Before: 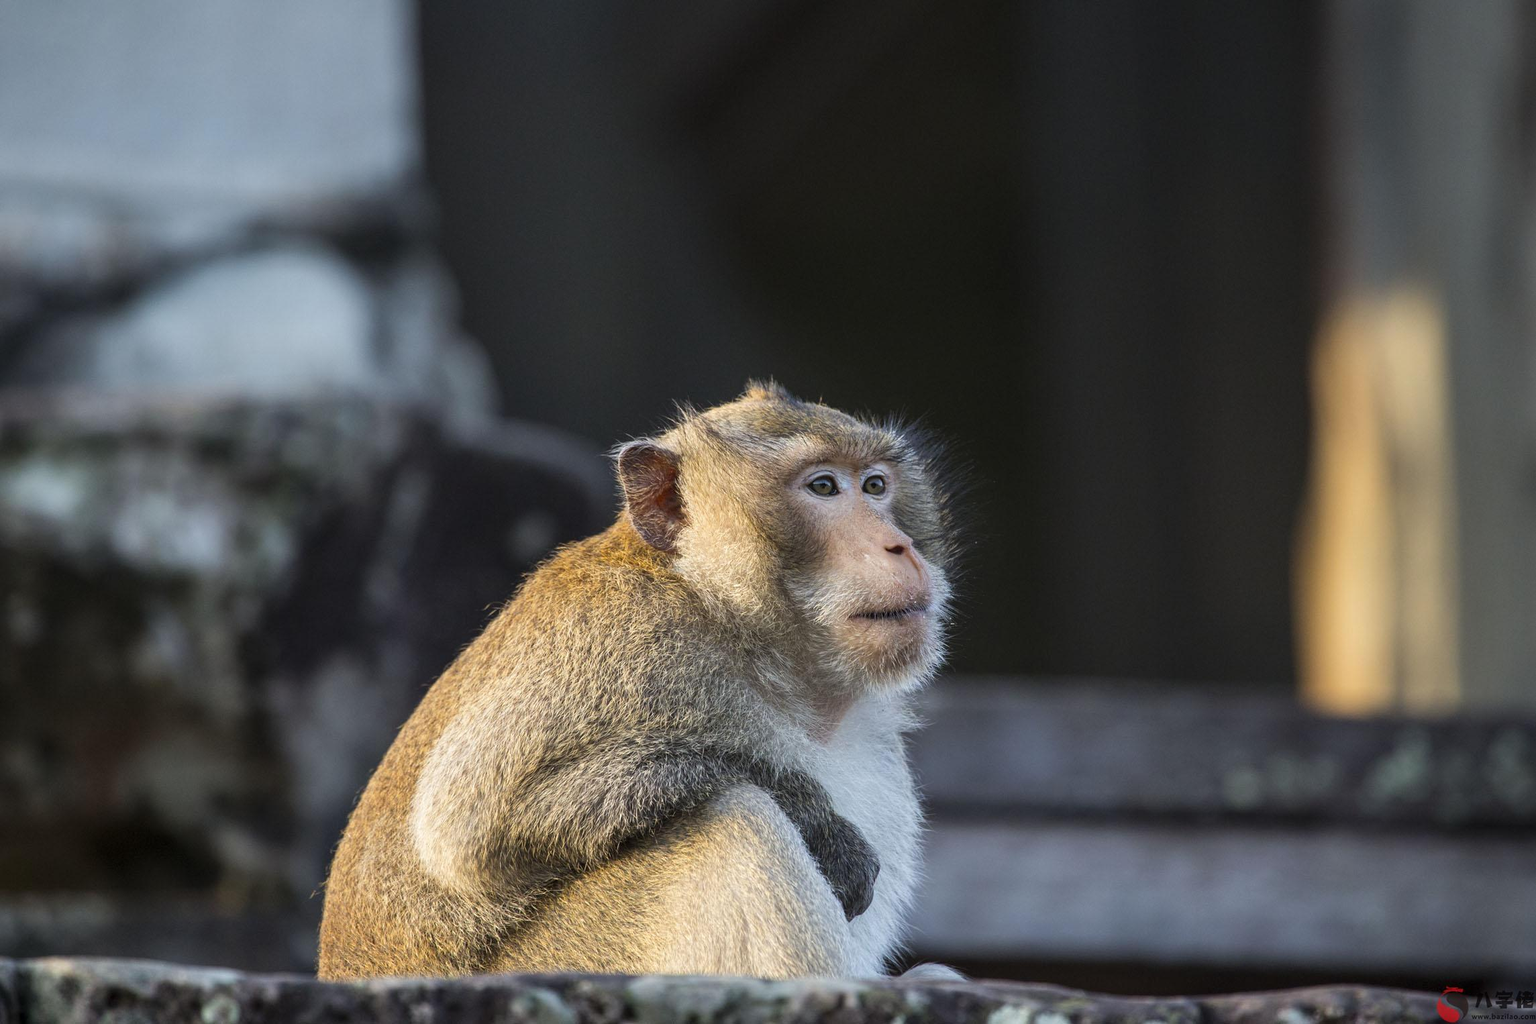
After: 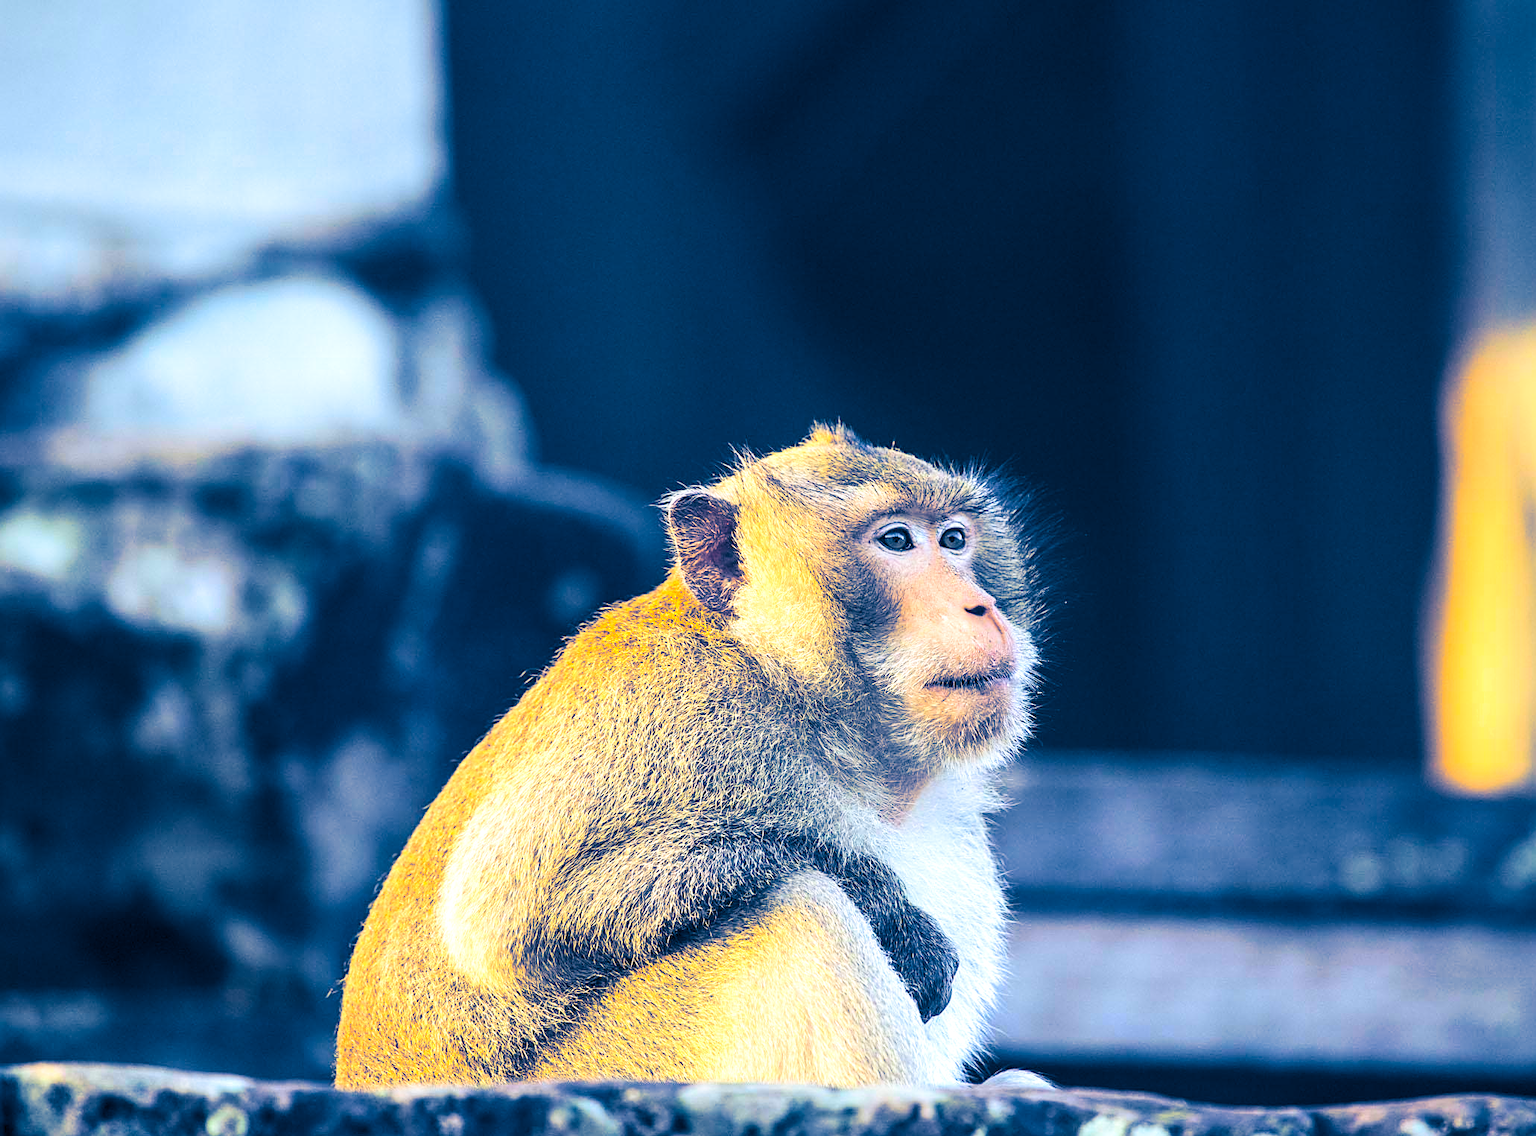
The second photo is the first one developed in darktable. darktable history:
contrast brightness saturation: contrast 0.2, brightness 0.2, saturation 0.8
exposure: black level correction 0, exposure 0.7 EV, compensate exposure bias true, compensate highlight preservation false
white balance: emerald 1
split-toning: shadows › hue 226.8°, shadows › saturation 1, highlights › saturation 0, balance -61.41
sharpen: on, module defaults
crop and rotate: left 1.088%, right 8.807%
